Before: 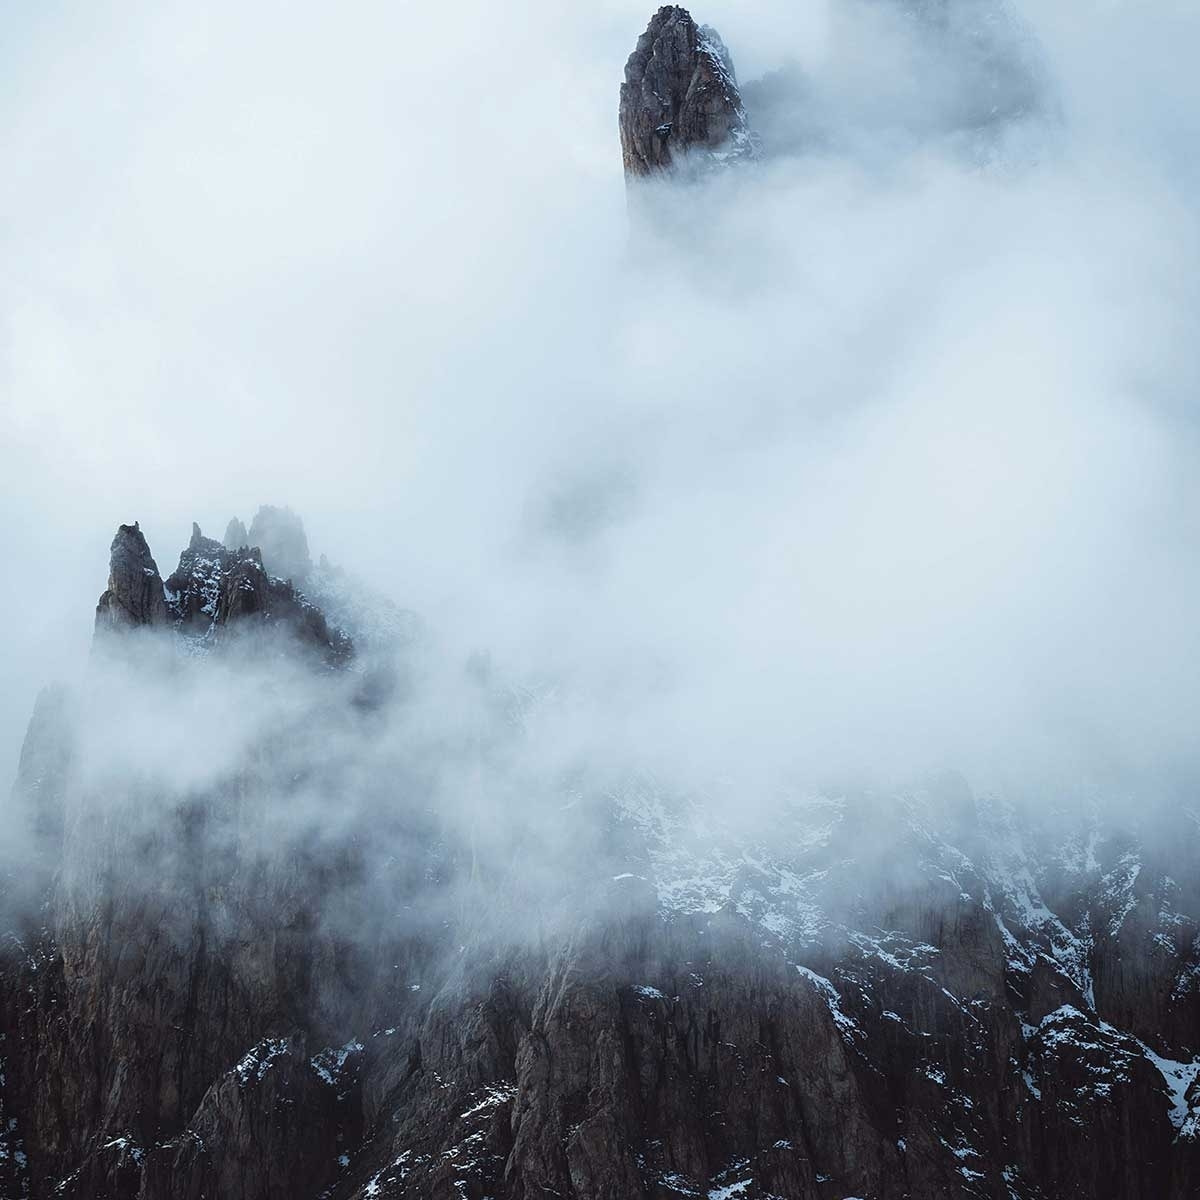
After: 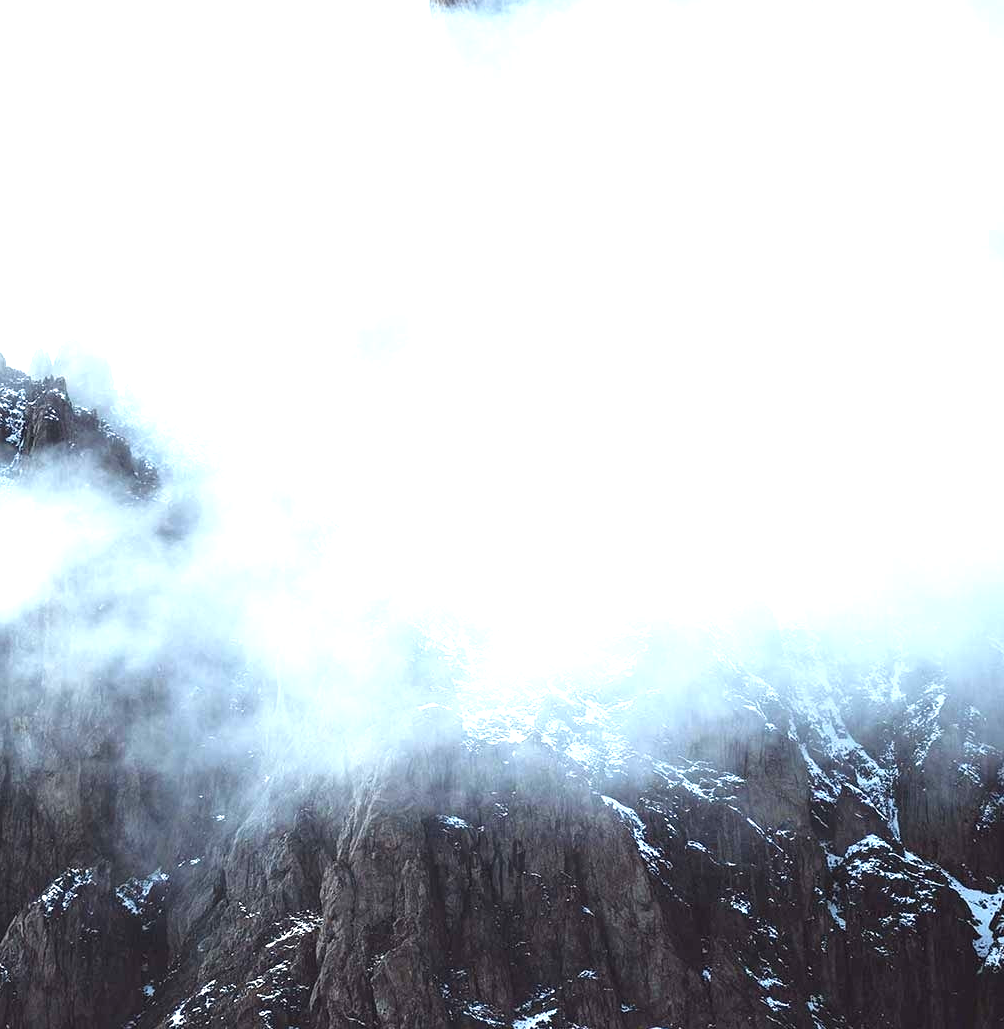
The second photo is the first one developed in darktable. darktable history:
crop: left 16.315%, top 14.246%
exposure: black level correction 0, exposure 1.2 EV, compensate exposure bias true, compensate highlight preservation false
